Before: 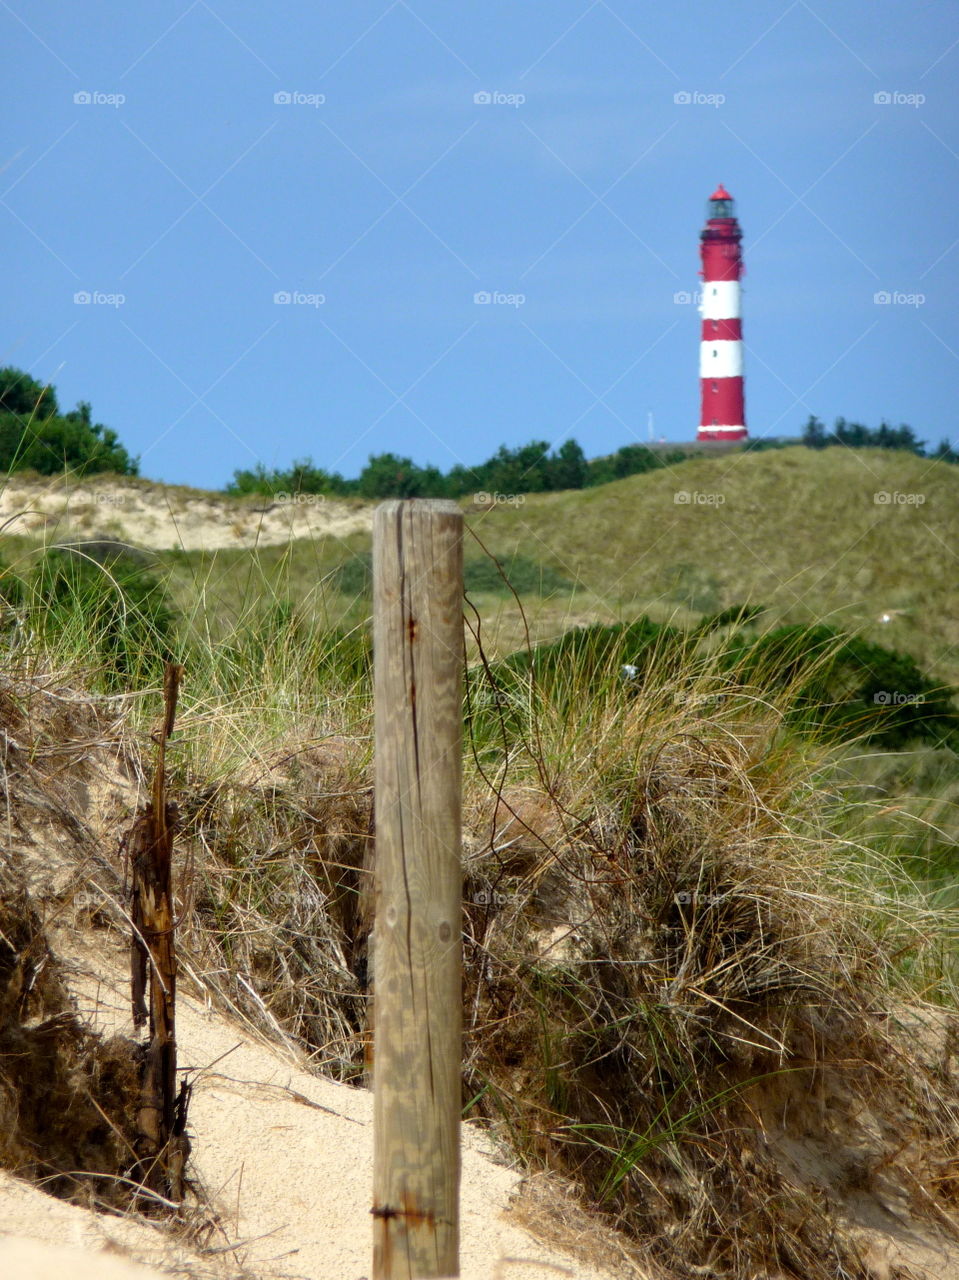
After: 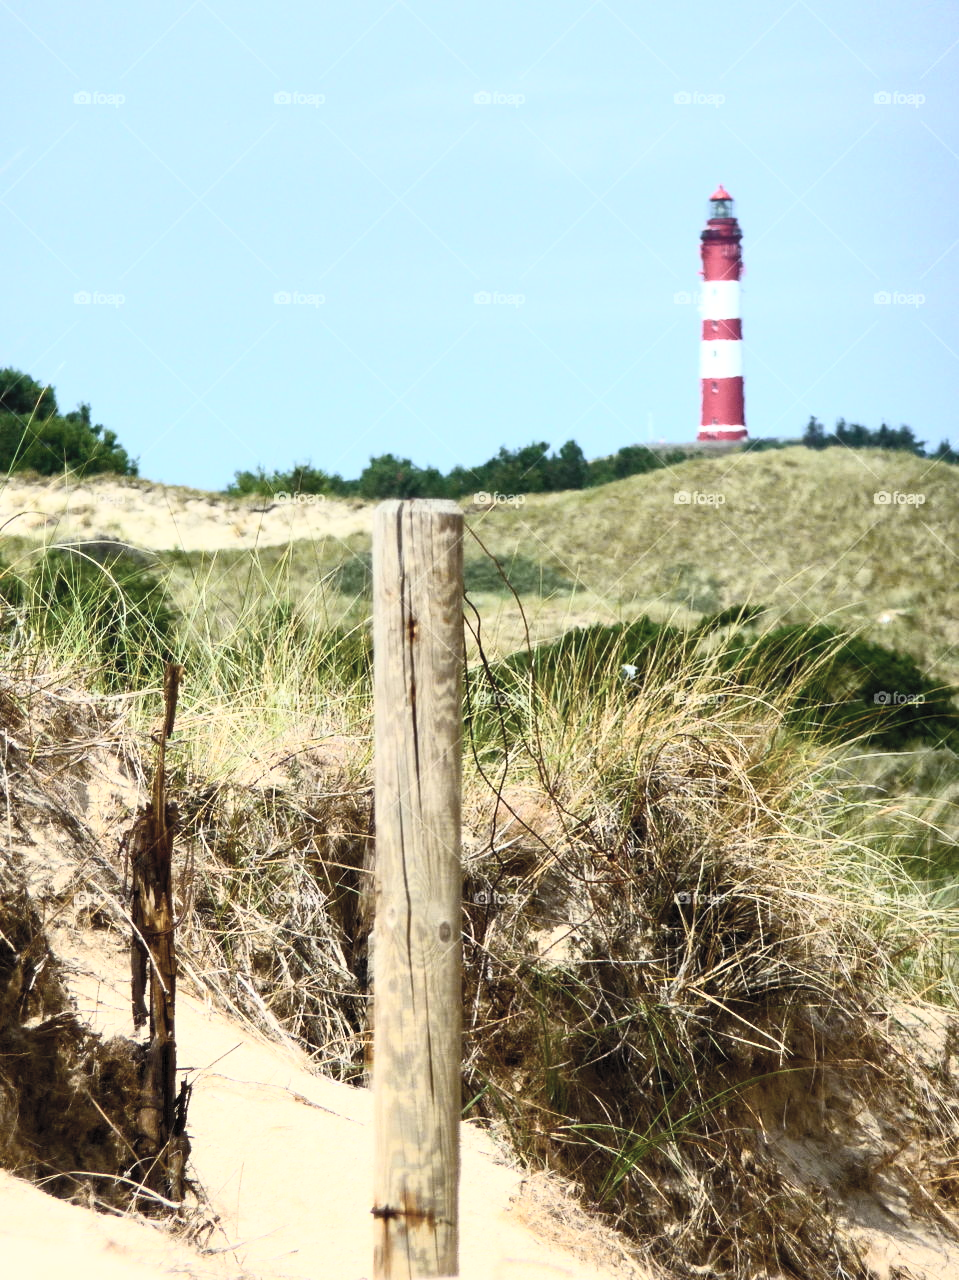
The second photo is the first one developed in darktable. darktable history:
color balance rgb: perceptual saturation grading › global saturation 29.535%
contrast brightness saturation: contrast 0.566, brightness 0.579, saturation -0.333
